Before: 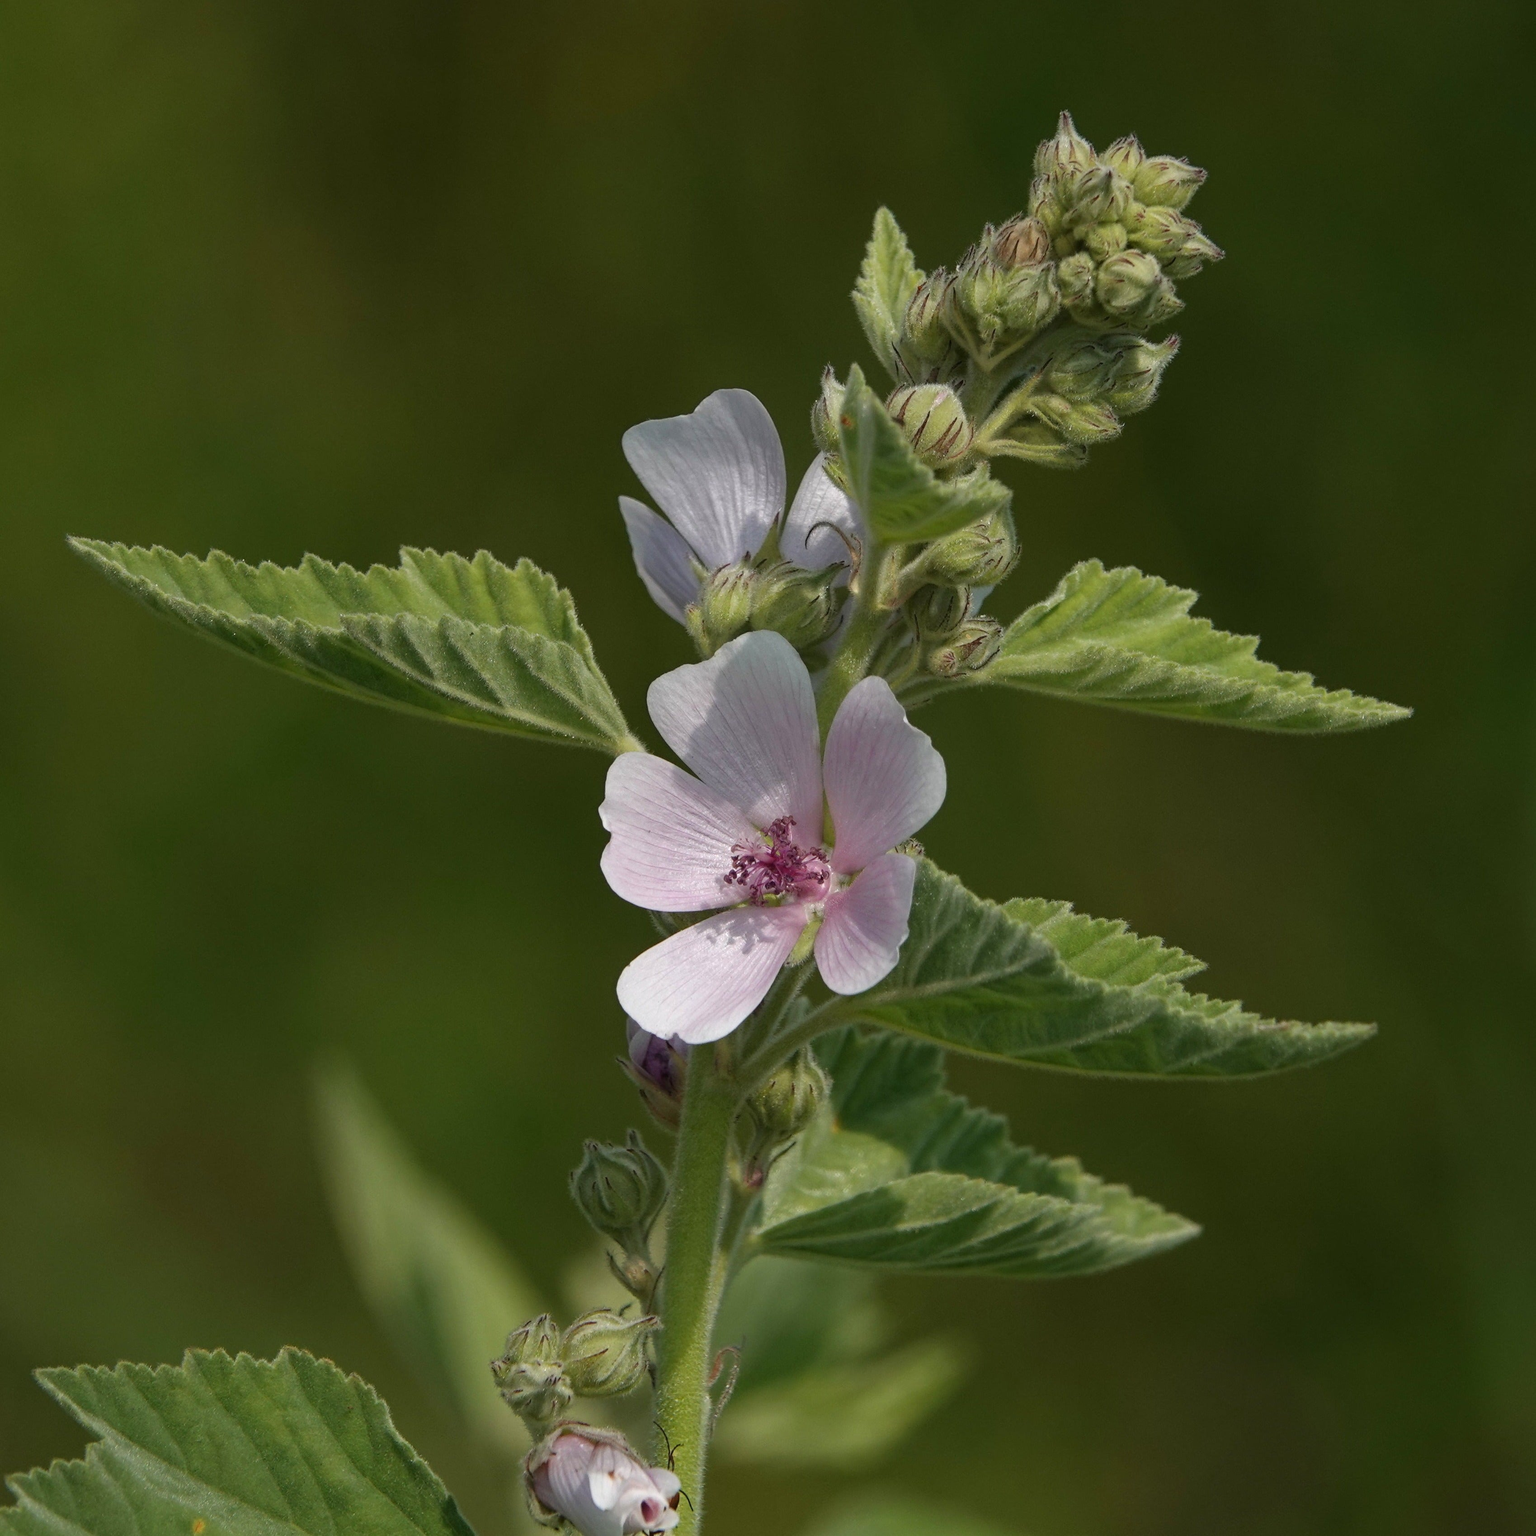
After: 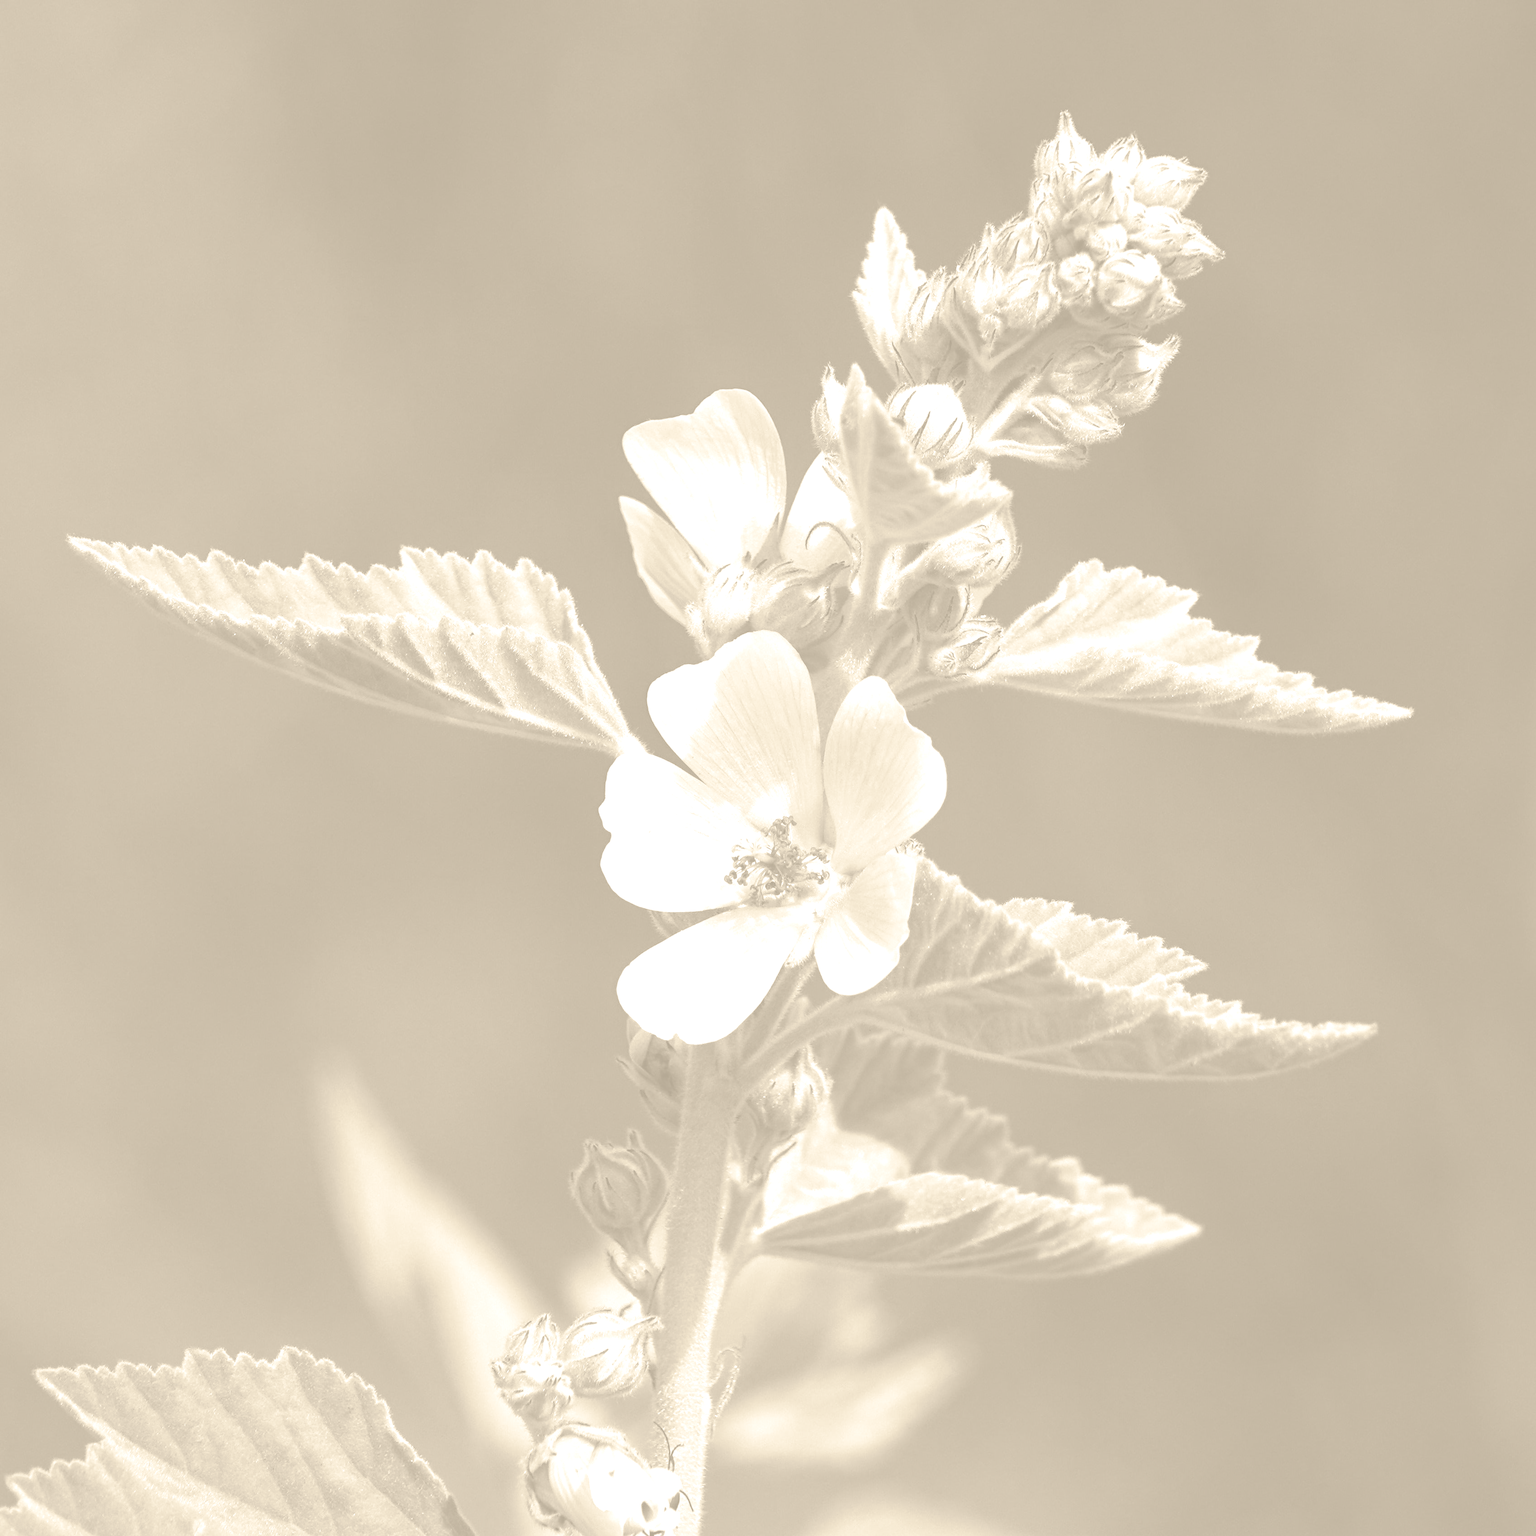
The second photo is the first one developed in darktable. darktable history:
split-toning: shadows › hue 186.43°, highlights › hue 49.29°, compress 30.29%
colorize: hue 36°, saturation 71%, lightness 80.79%
tone equalizer: -8 EV -0.75 EV, -7 EV -0.7 EV, -6 EV -0.6 EV, -5 EV -0.4 EV, -3 EV 0.4 EV, -2 EV 0.6 EV, -1 EV 0.7 EV, +0 EV 0.75 EV, edges refinement/feathering 500, mask exposure compensation -1.57 EV, preserve details no
